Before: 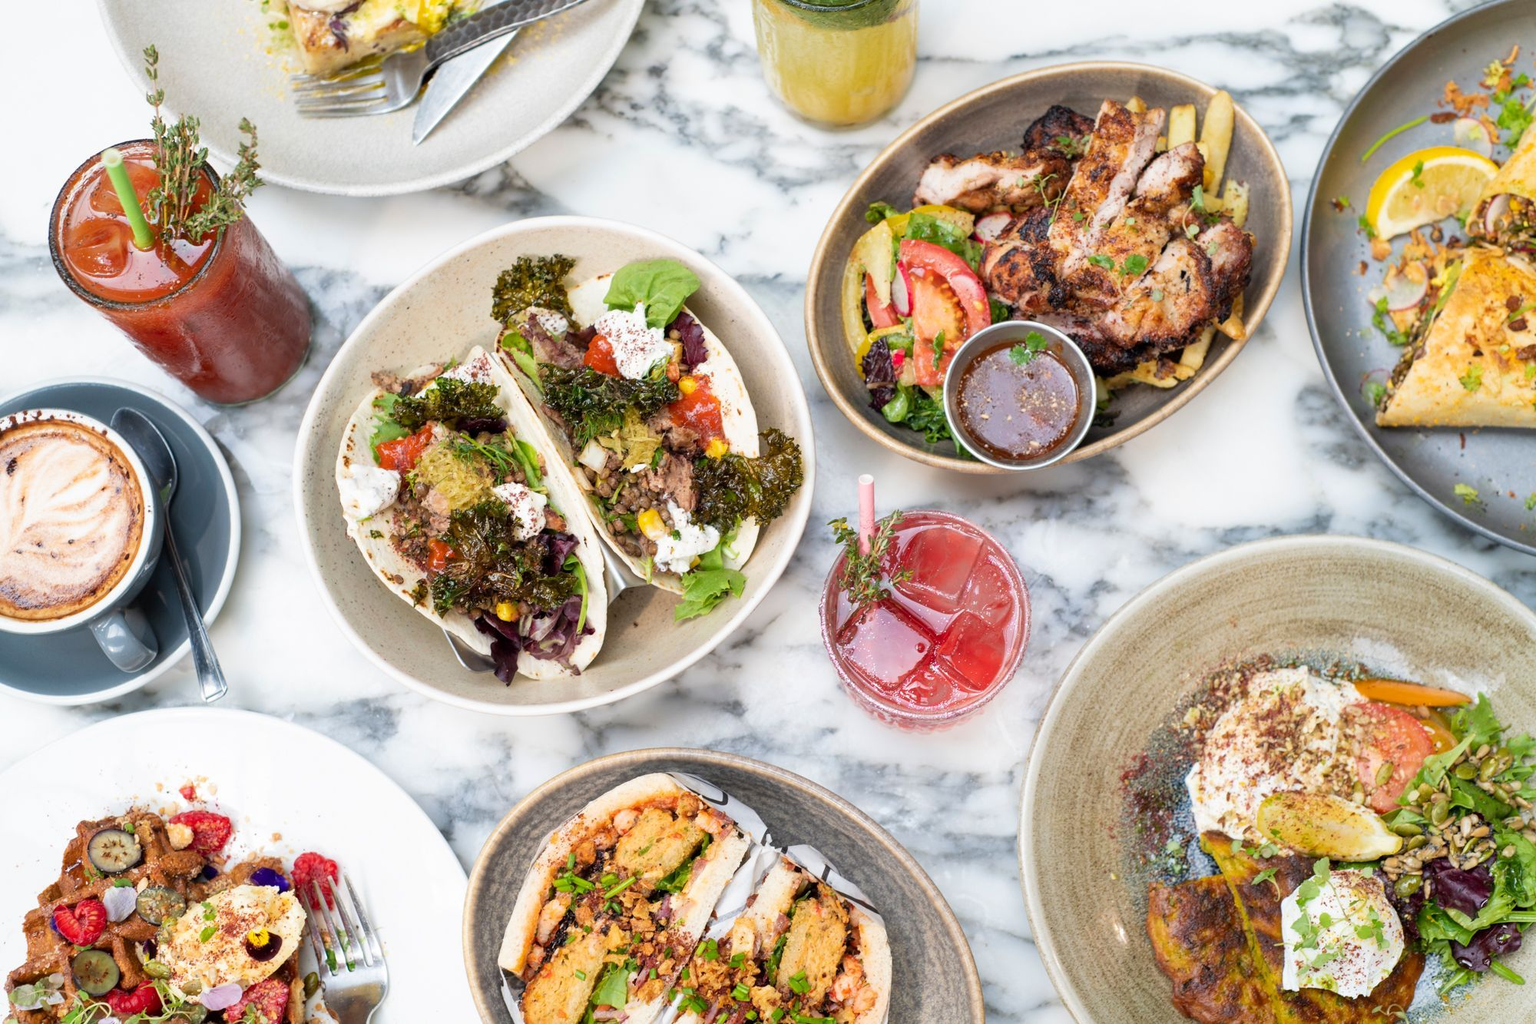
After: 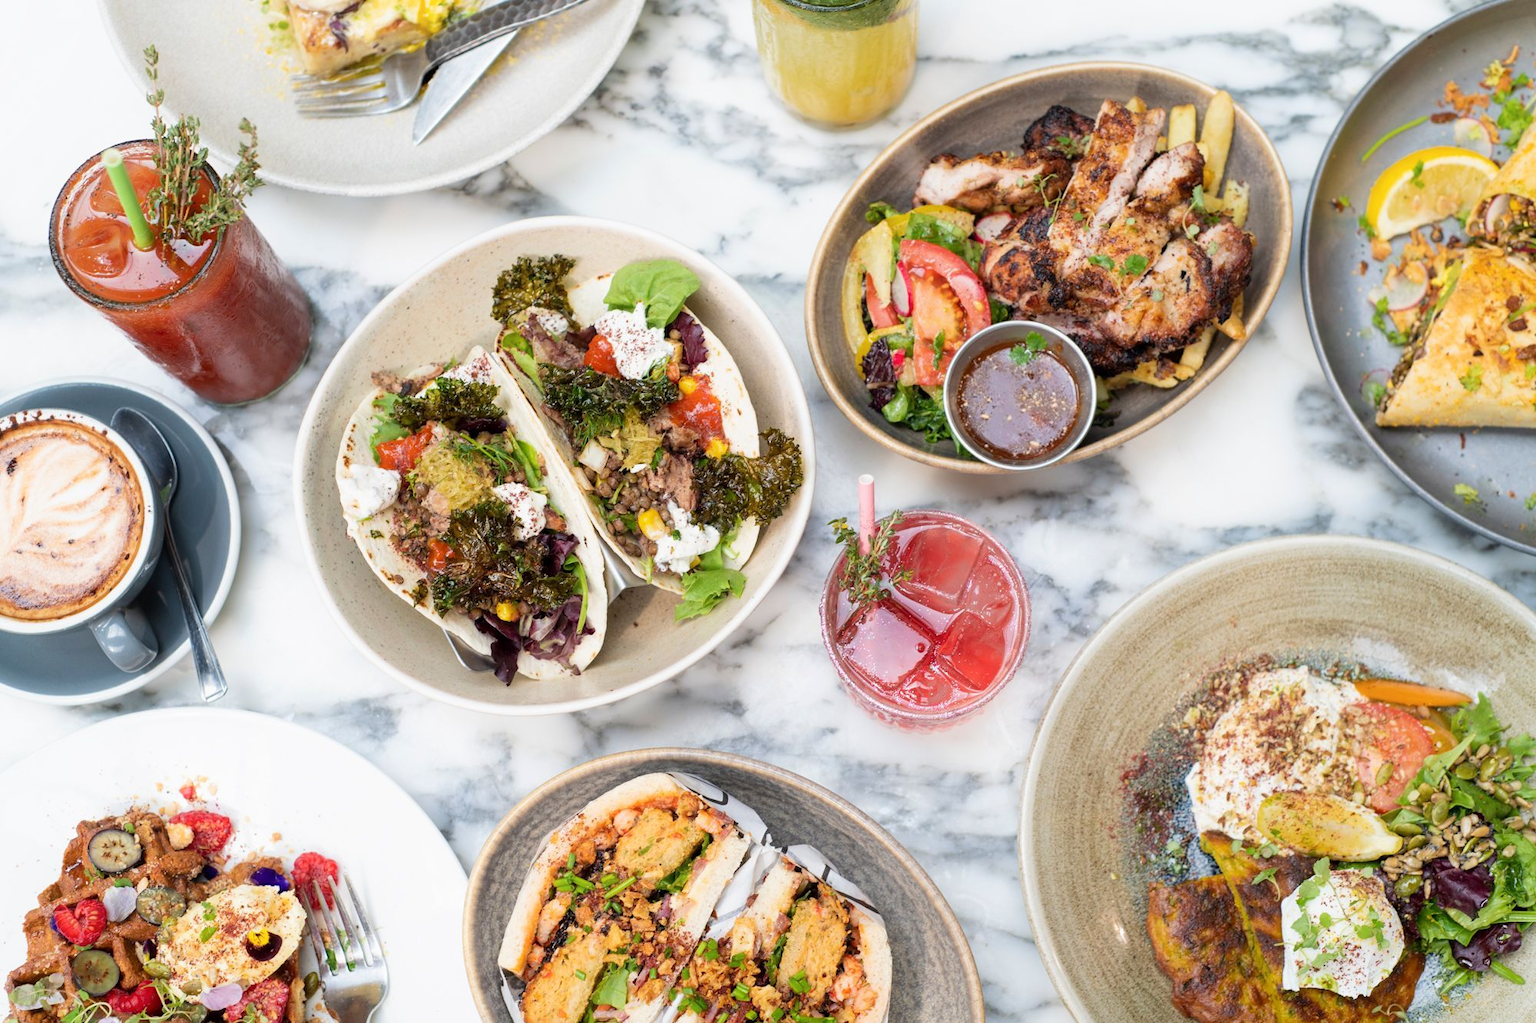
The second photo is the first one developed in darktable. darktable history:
shadows and highlights: shadows -69.91, highlights 36.75, soften with gaussian
exposure: exposure -0.04 EV, compensate highlight preservation false
